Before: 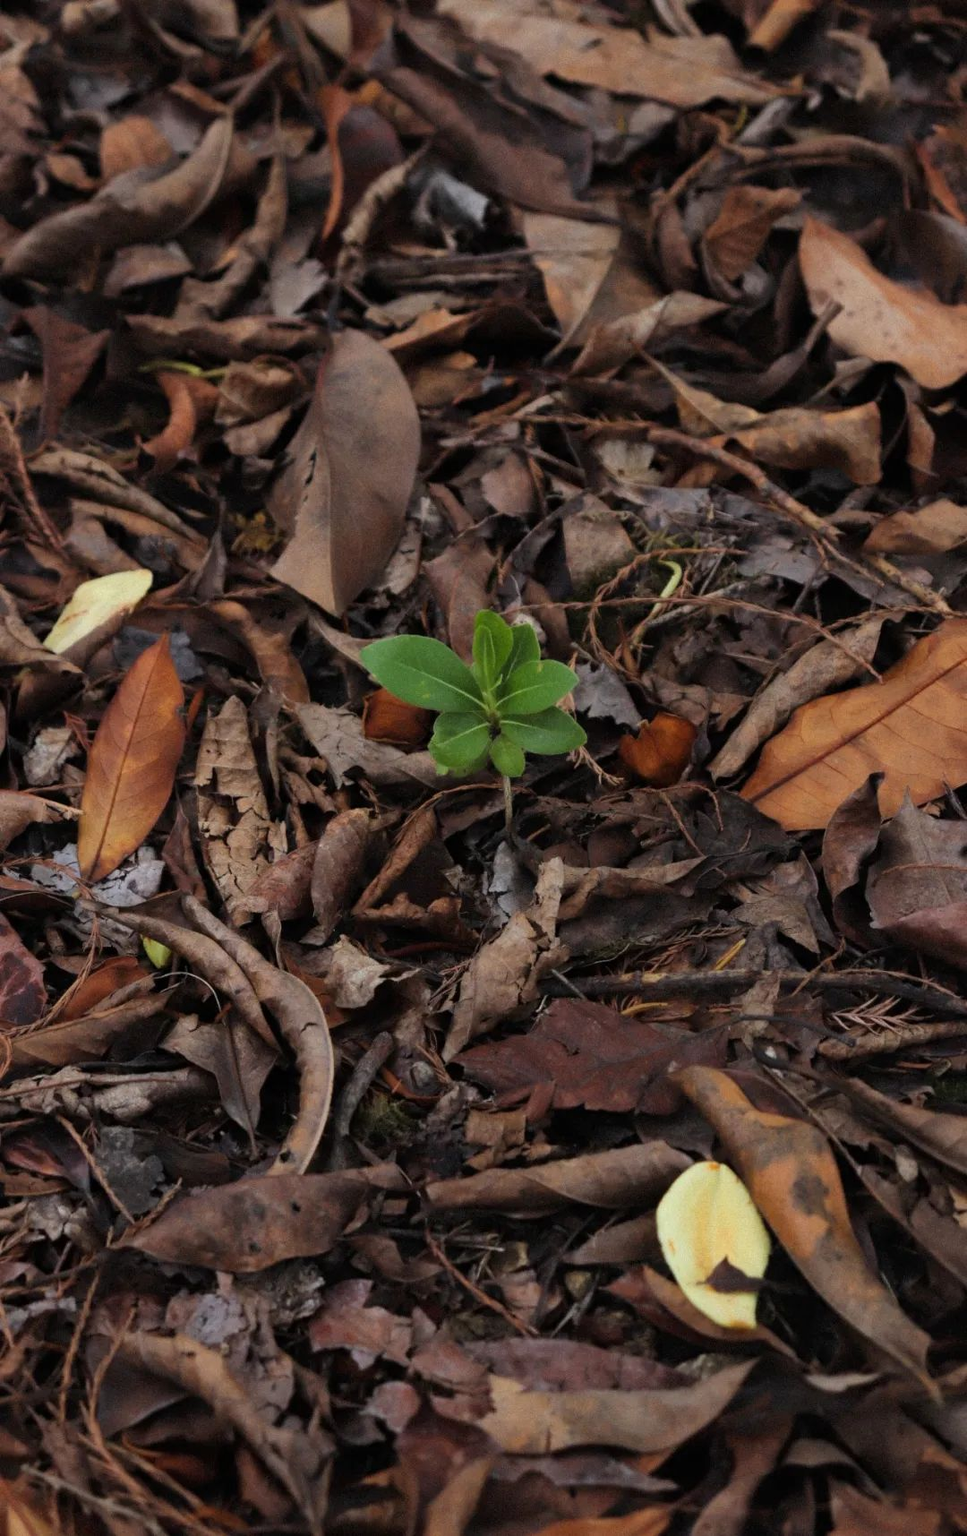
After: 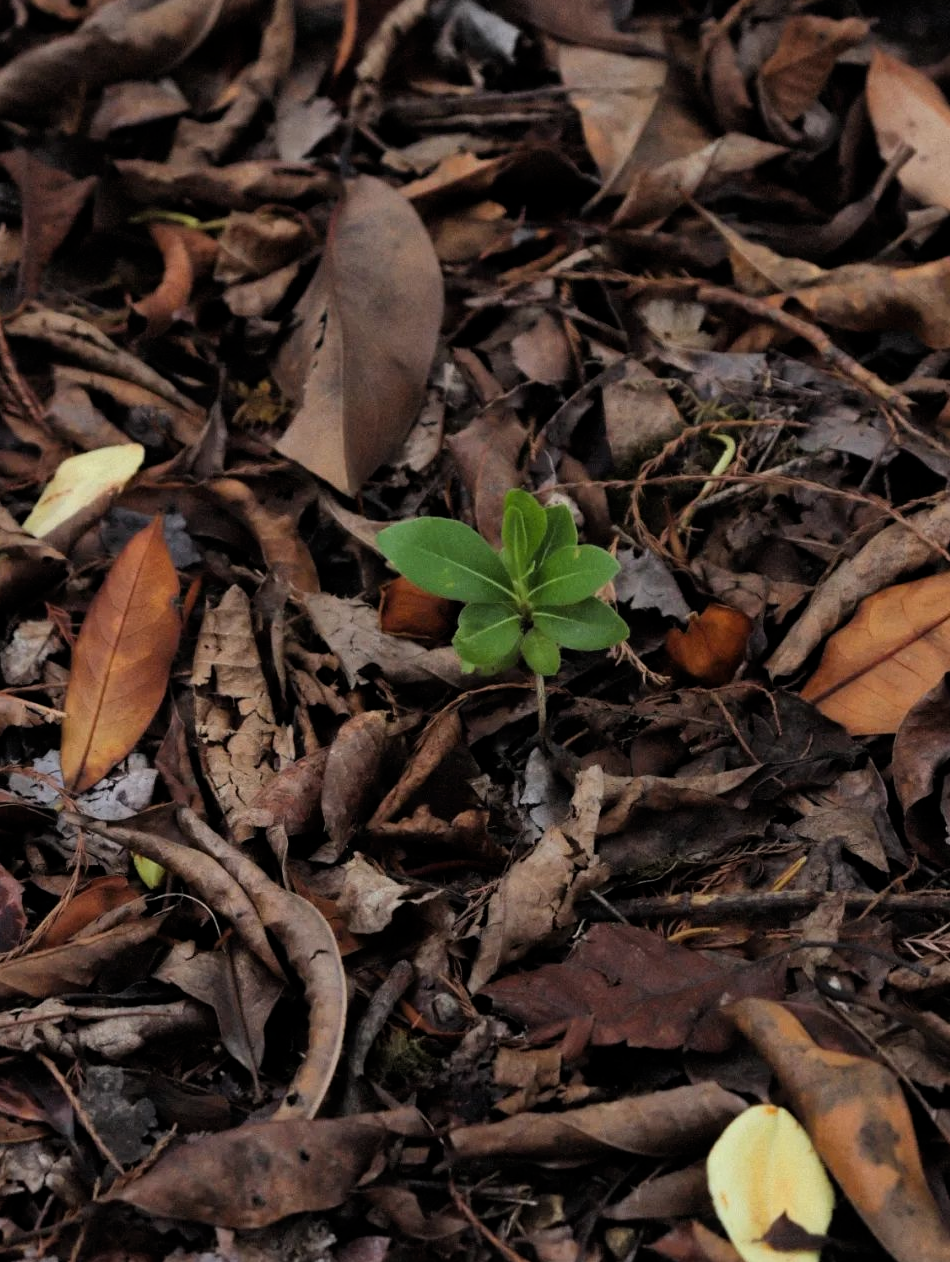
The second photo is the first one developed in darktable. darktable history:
filmic rgb: middle gray luminance 18.42%, black relative exposure -11.45 EV, white relative exposure 2.55 EV, threshold 6 EV, target black luminance 0%, hardness 8.41, latitude 99%, contrast 1.084, shadows ↔ highlights balance 0.505%, add noise in highlights 0, preserve chrominance max RGB, color science v3 (2019), use custom middle-gray values true, iterations of high-quality reconstruction 0, contrast in highlights soft, enable highlight reconstruction true
crop and rotate: left 2.425%, top 11.305%, right 9.6%, bottom 15.08%
